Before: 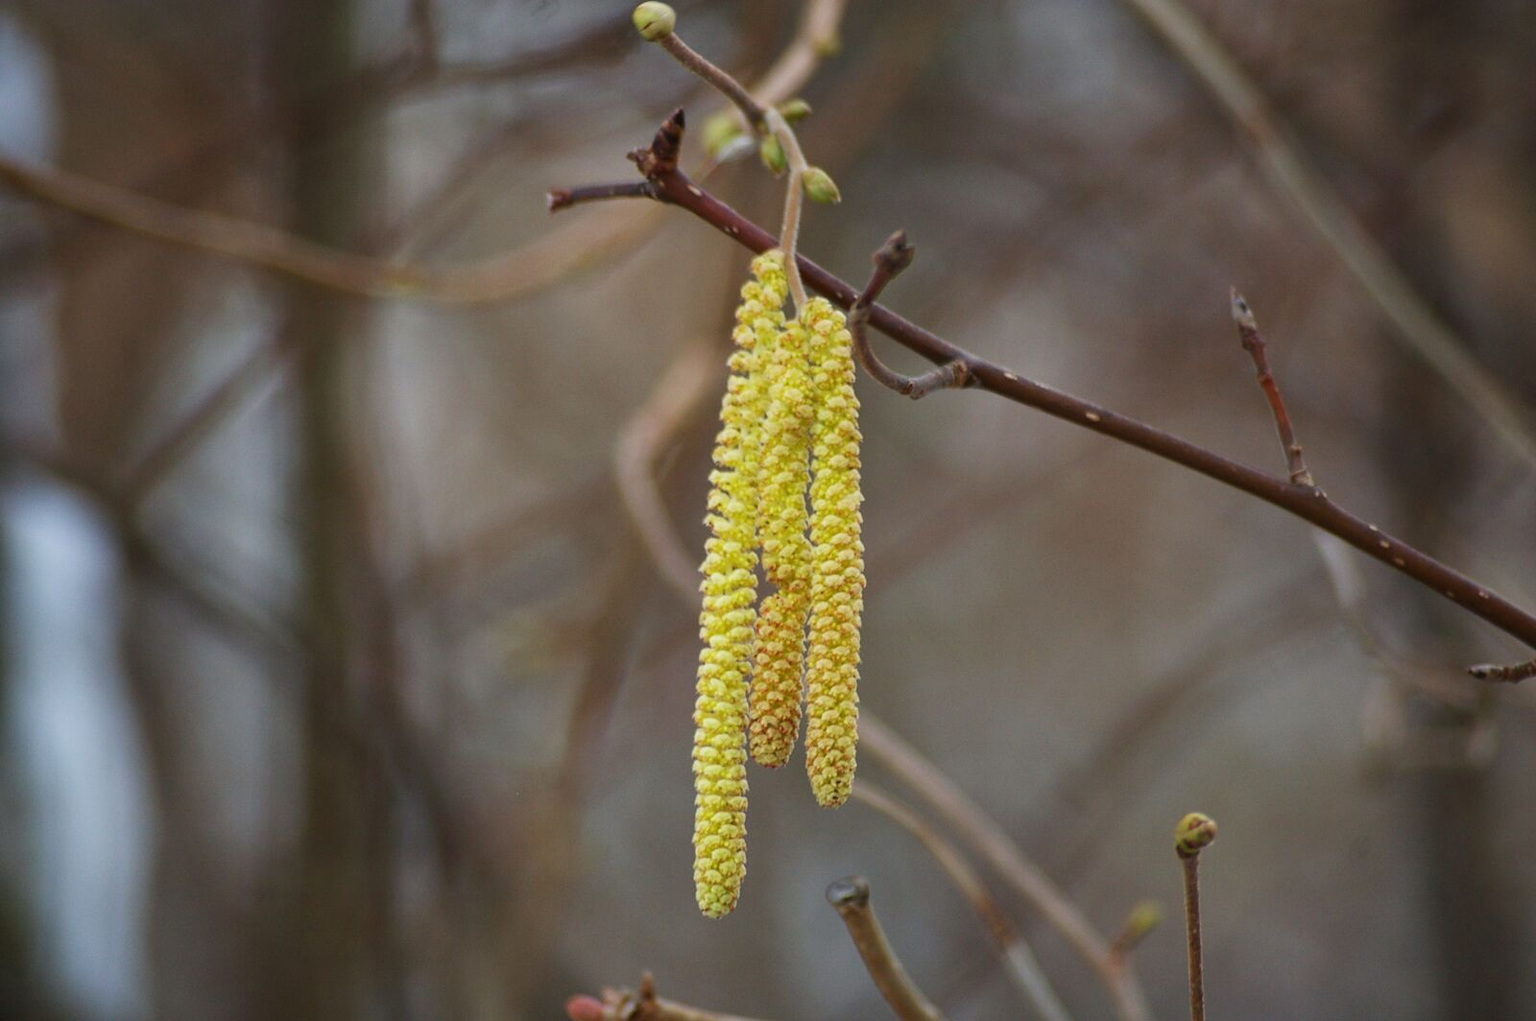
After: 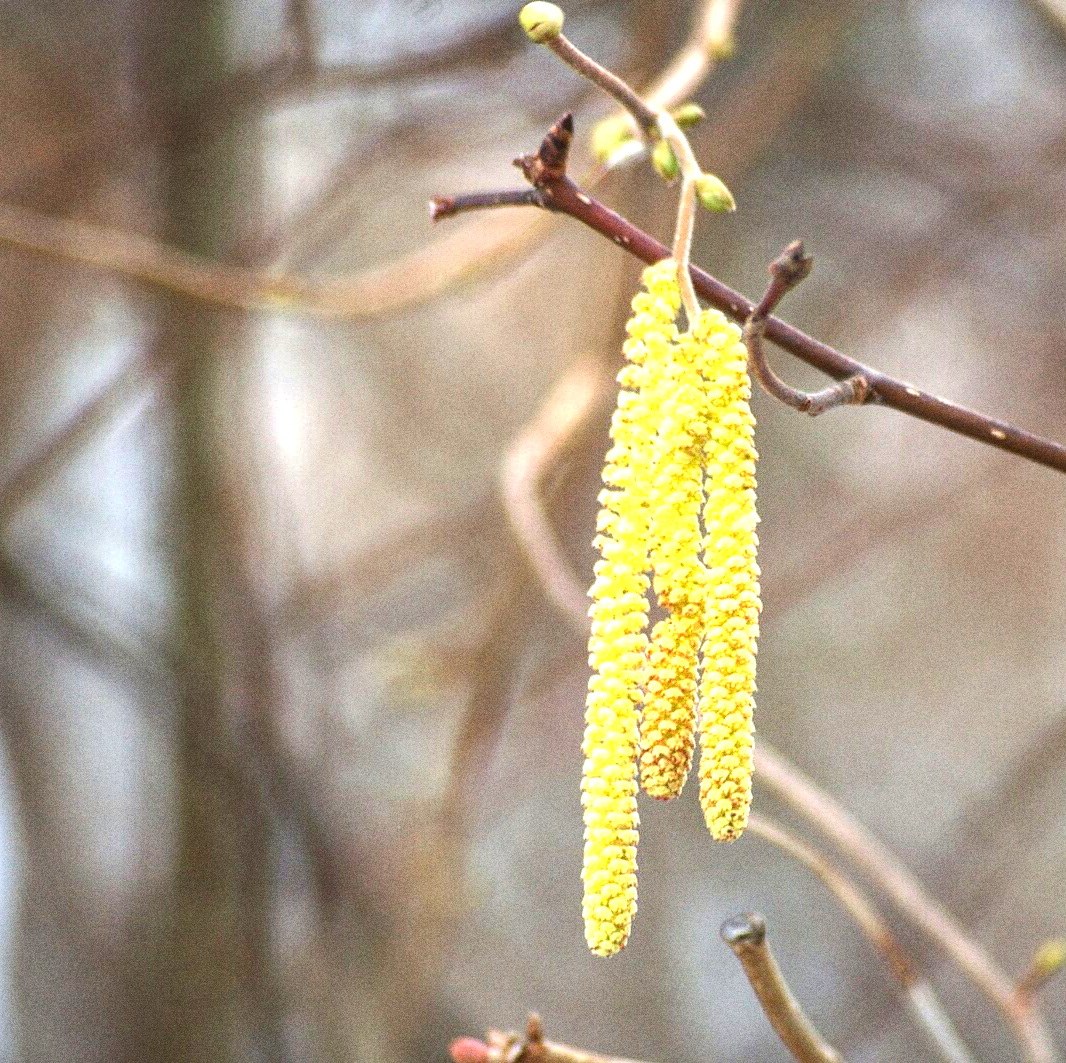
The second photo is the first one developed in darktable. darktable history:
crop and rotate: left 8.786%, right 24.548%
local contrast: on, module defaults
exposure: black level correction 0, exposure 1.6 EV, compensate exposure bias true, compensate highlight preservation false
grain: coarseness 0.09 ISO, strength 40%
shadows and highlights: shadows 25, highlights -25
